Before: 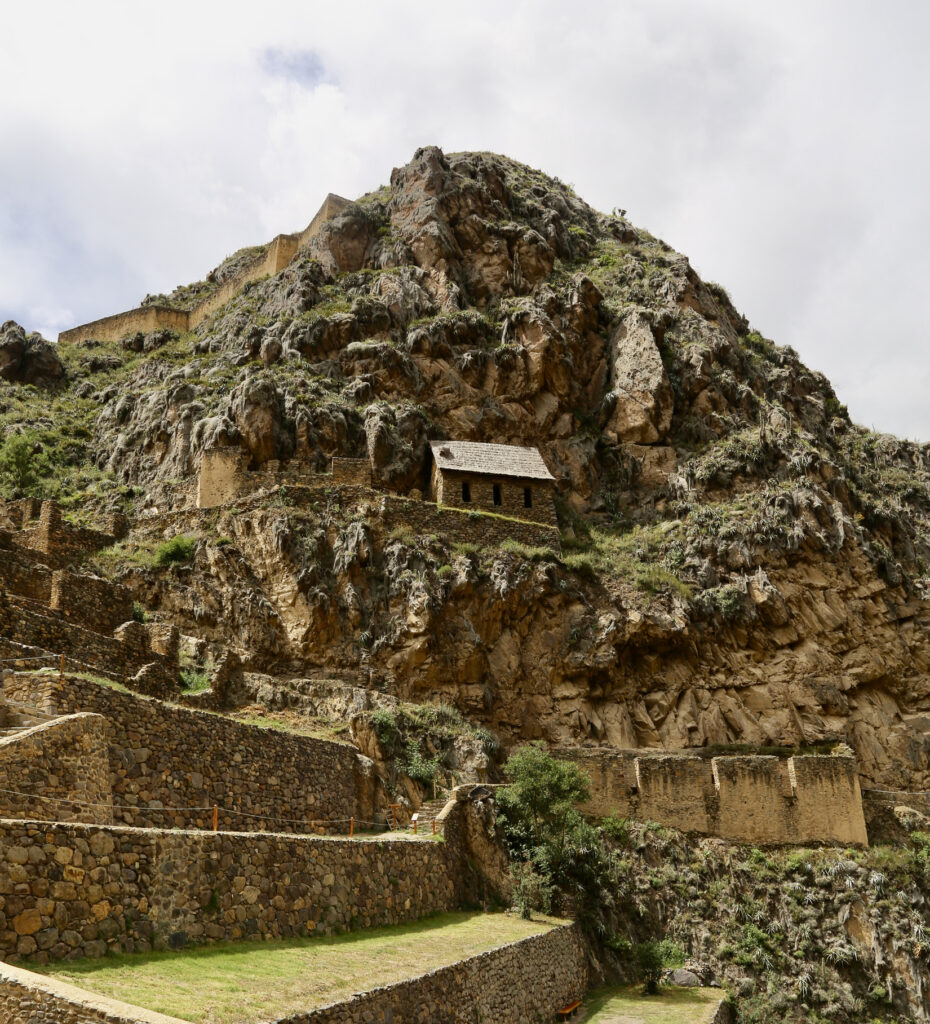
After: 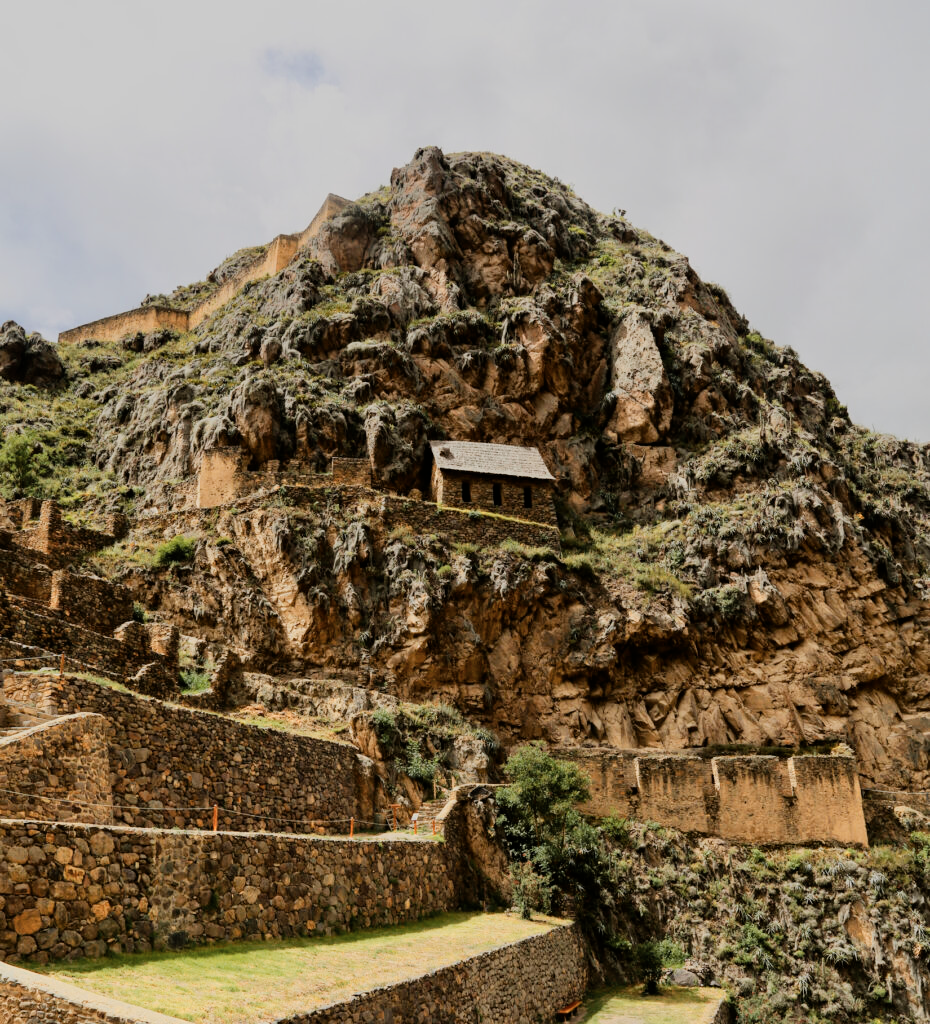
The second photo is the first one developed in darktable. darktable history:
color zones: curves: ch0 [(0.018, 0.548) (0.197, 0.654) (0.425, 0.447) (0.605, 0.658) (0.732, 0.579)]; ch1 [(0.105, 0.531) (0.224, 0.531) (0.386, 0.39) (0.618, 0.456) (0.732, 0.456) (0.956, 0.421)]; ch2 [(0.039, 0.583) (0.215, 0.465) (0.399, 0.544) (0.465, 0.548) (0.614, 0.447) (0.724, 0.43) (0.882, 0.623) (0.956, 0.632)]
filmic rgb: black relative exposure -7.32 EV, white relative exposure 5.09 EV, hardness 3.2
